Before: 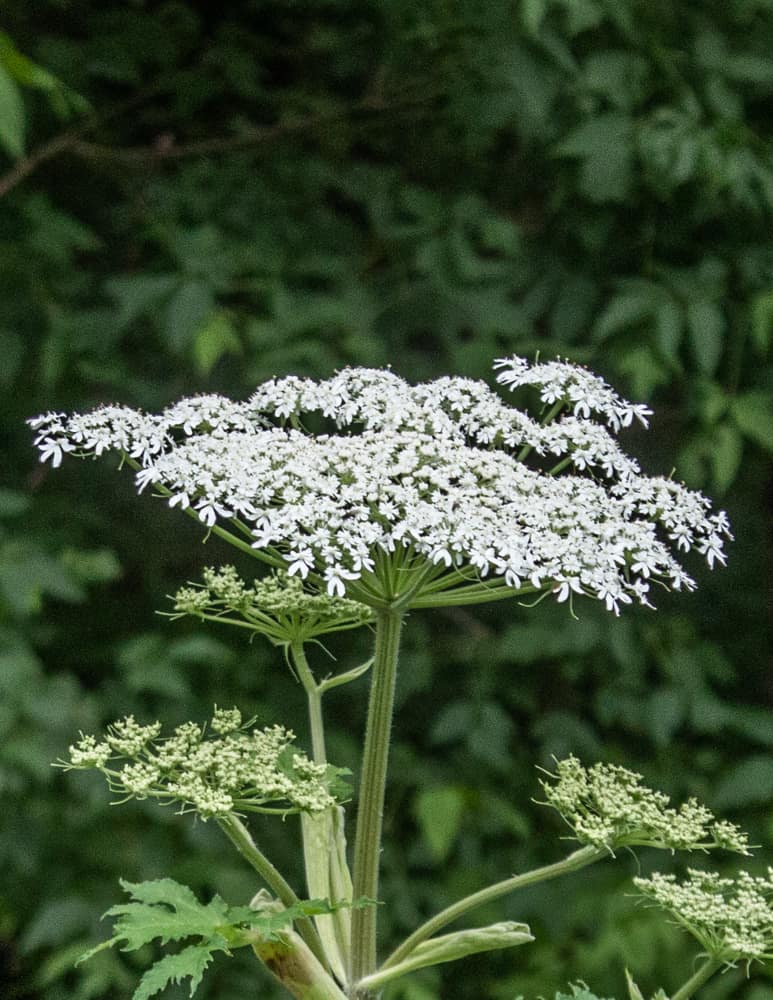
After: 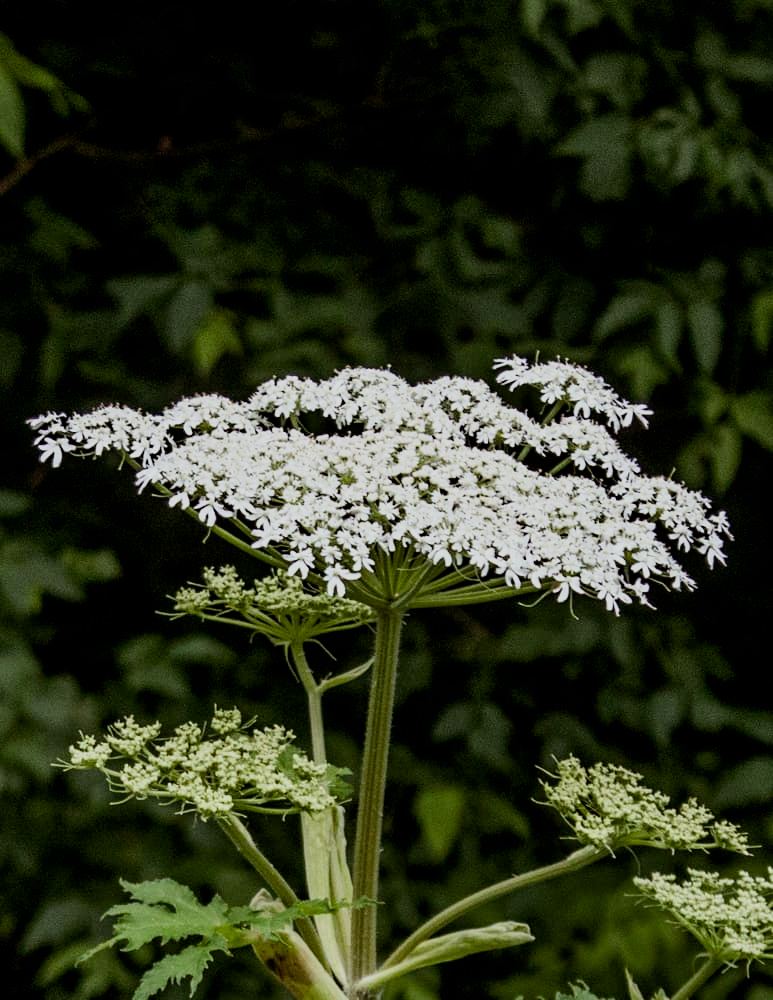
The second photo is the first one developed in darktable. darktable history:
exposure: black level correction 0.011, exposure -0.475 EV, compensate exposure bias true, compensate highlight preservation false
color balance rgb: power › chroma 1.031%, power › hue 26.15°, perceptual saturation grading › global saturation 1.832%, perceptual saturation grading › highlights -2.063%, perceptual saturation grading › mid-tones 4.226%, perceptual saturation grading › shadows 7.551%, global vibrance 10.125%, saturation formula JzAzBz (2021)
tone equalizer: -8 EV 0.001 EV, -7 EV -0.002 EV, -6 EV 0.004 EV, -5 EV -0.034 EV, -4 EV -0.141 EV, -3 EV -0.144 EV, -2 EV 0.234 EV, -1 EV 0.721 EV, +0 EV 0.508 EV
filmic rgb: black relative exposure -7.65 EV, white relative exposure 4.56 EV, hardness 3.61
